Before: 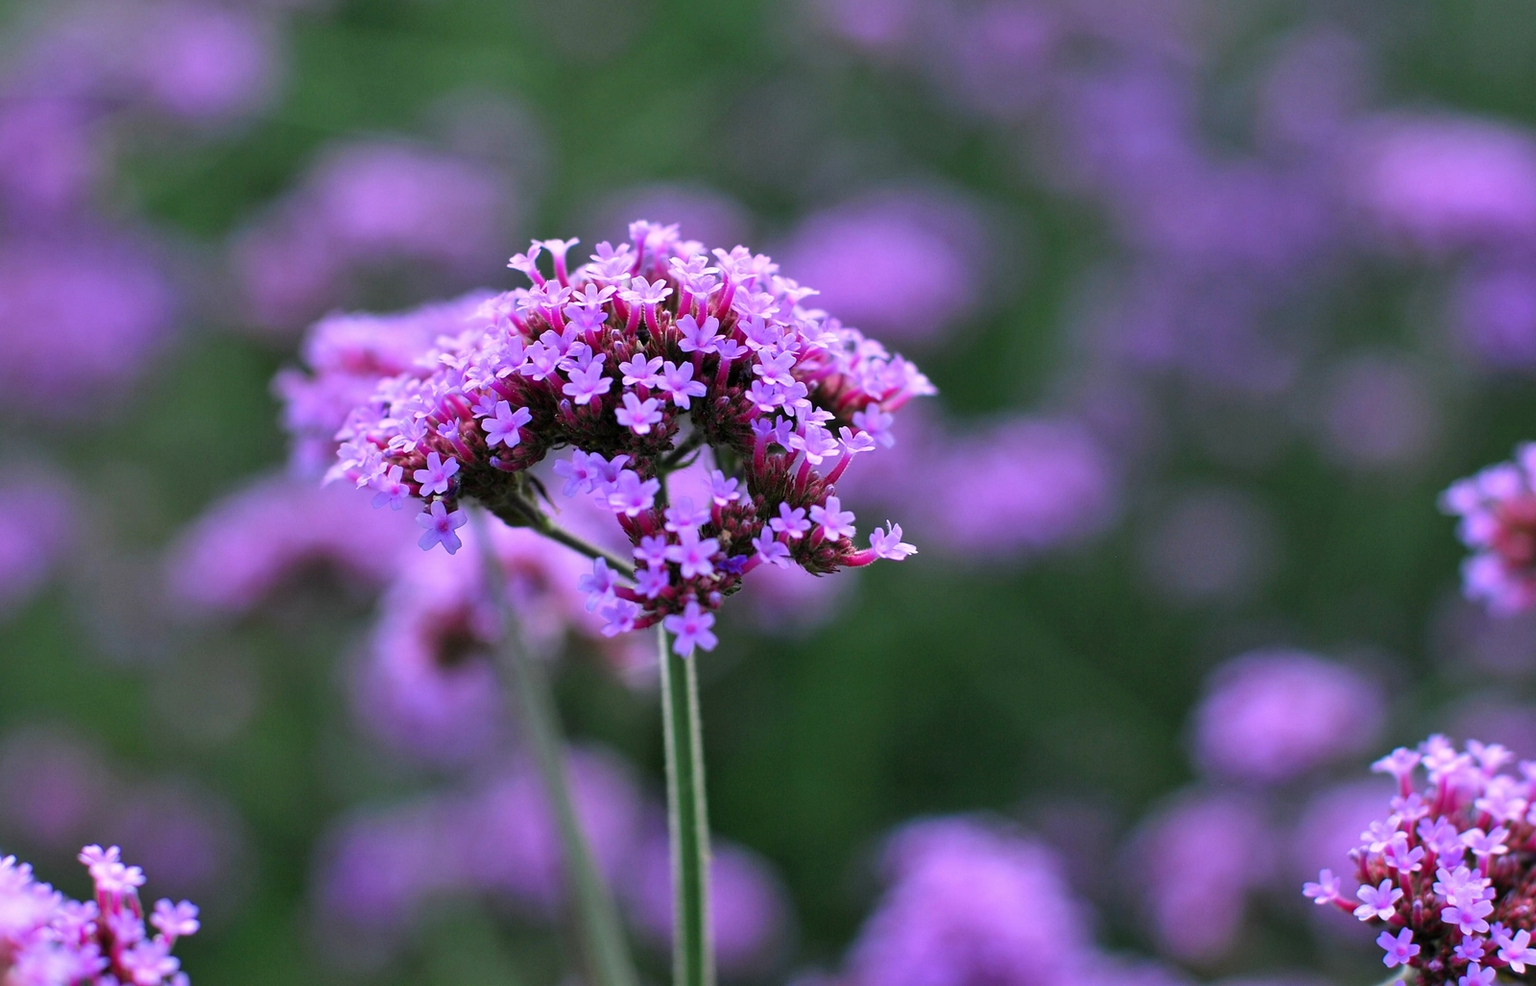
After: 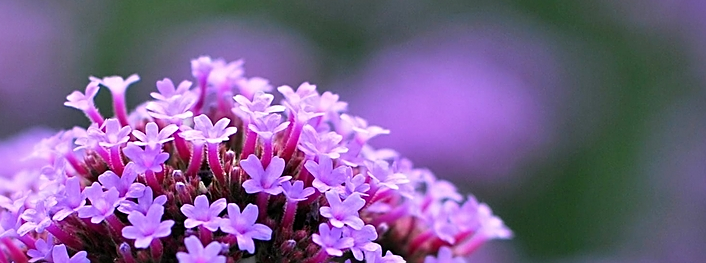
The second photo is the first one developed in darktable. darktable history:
crop: left 29.001%, top 16.852%, right 26.849%, bottom 57.504%
exposure: compensate highlight preservation false
sharpen: on, module defaults
